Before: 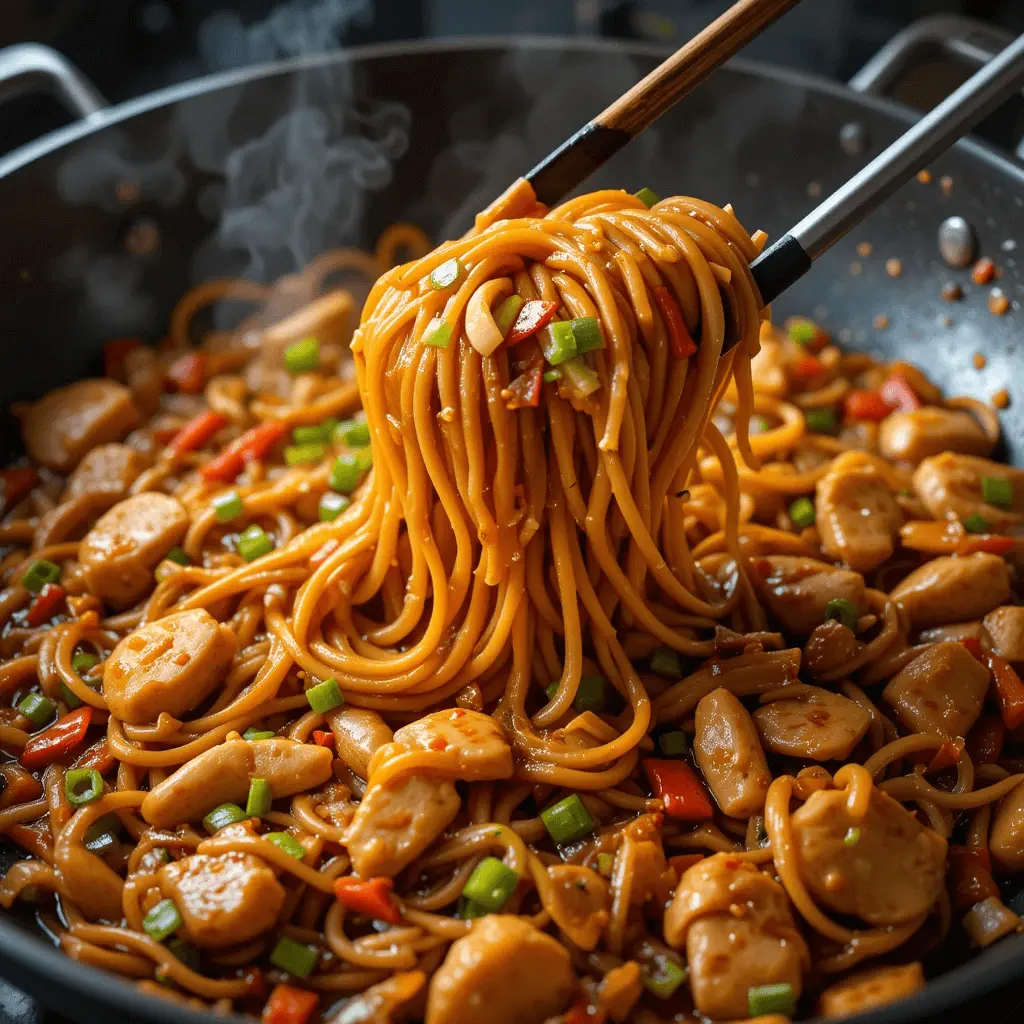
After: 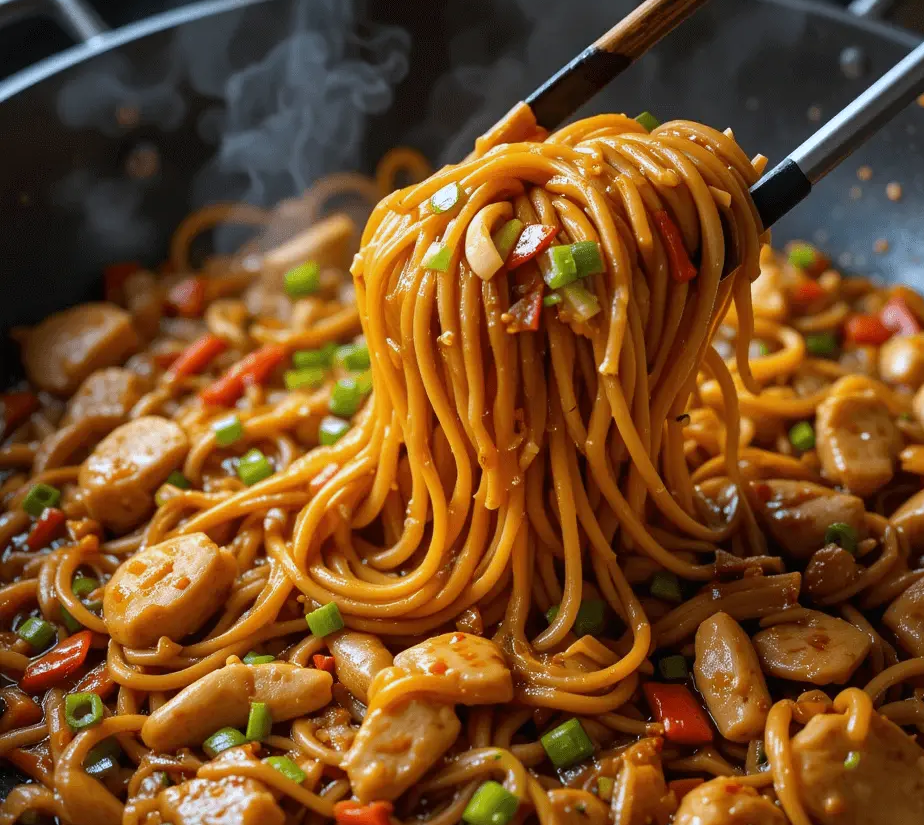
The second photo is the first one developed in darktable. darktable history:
crop: top 7.49%, right 9.717%, bottom 11.943%
white balance: red 0.954, blue 1.079
